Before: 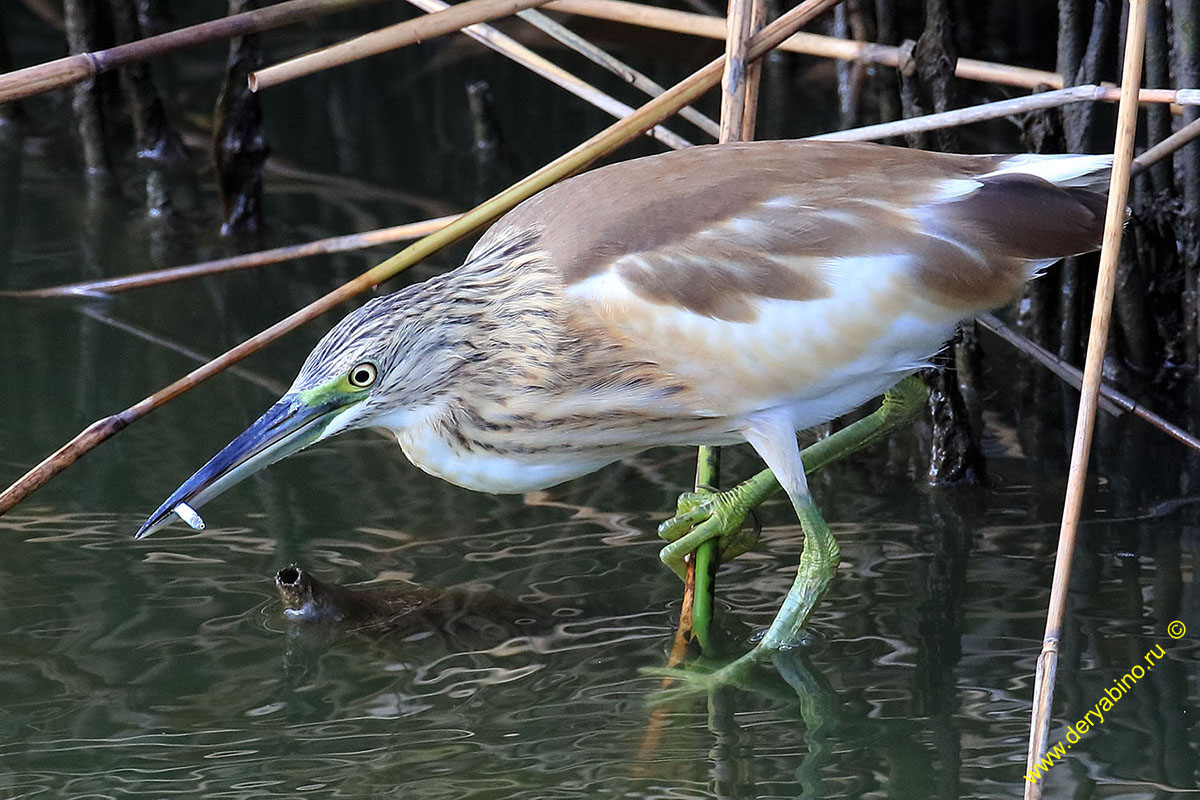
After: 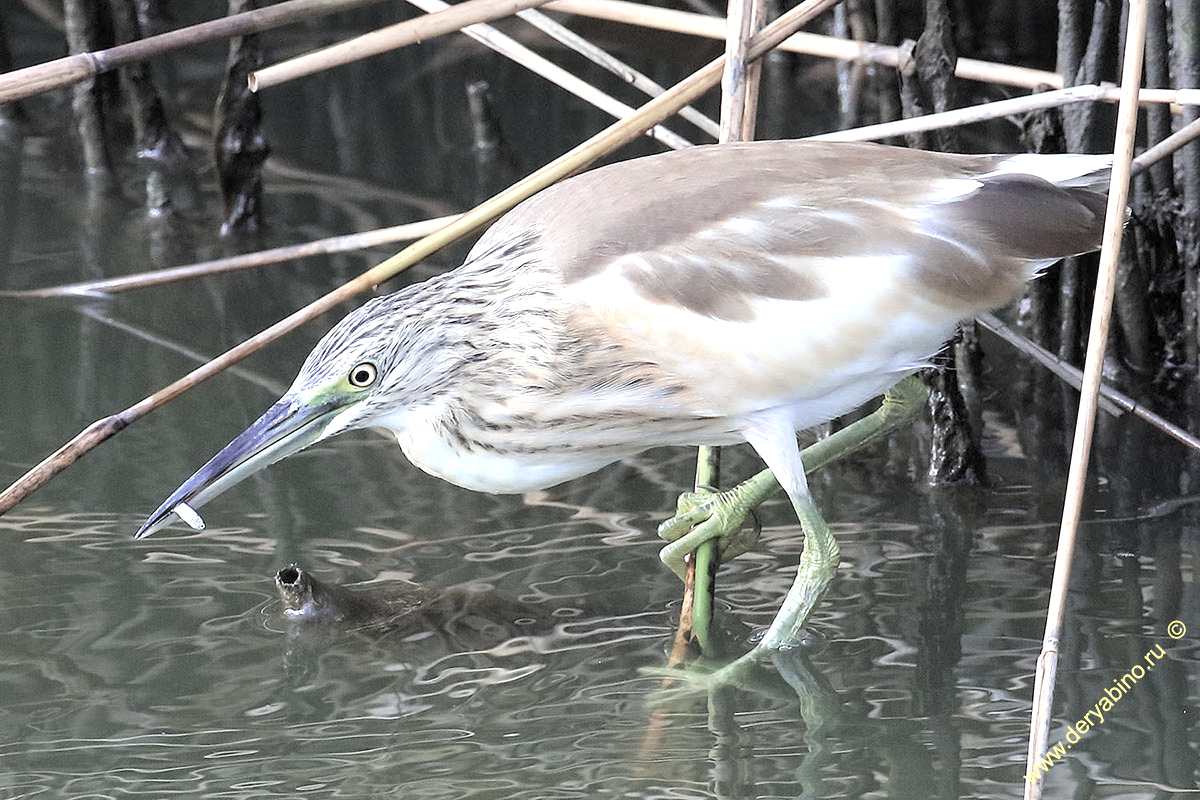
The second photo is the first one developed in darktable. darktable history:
contrast brightness saturation: brightness 0.181, saturation -0.508
exposure: exposure 0.083 EV, compensate exposure bias true, compensate highlight preservation false
